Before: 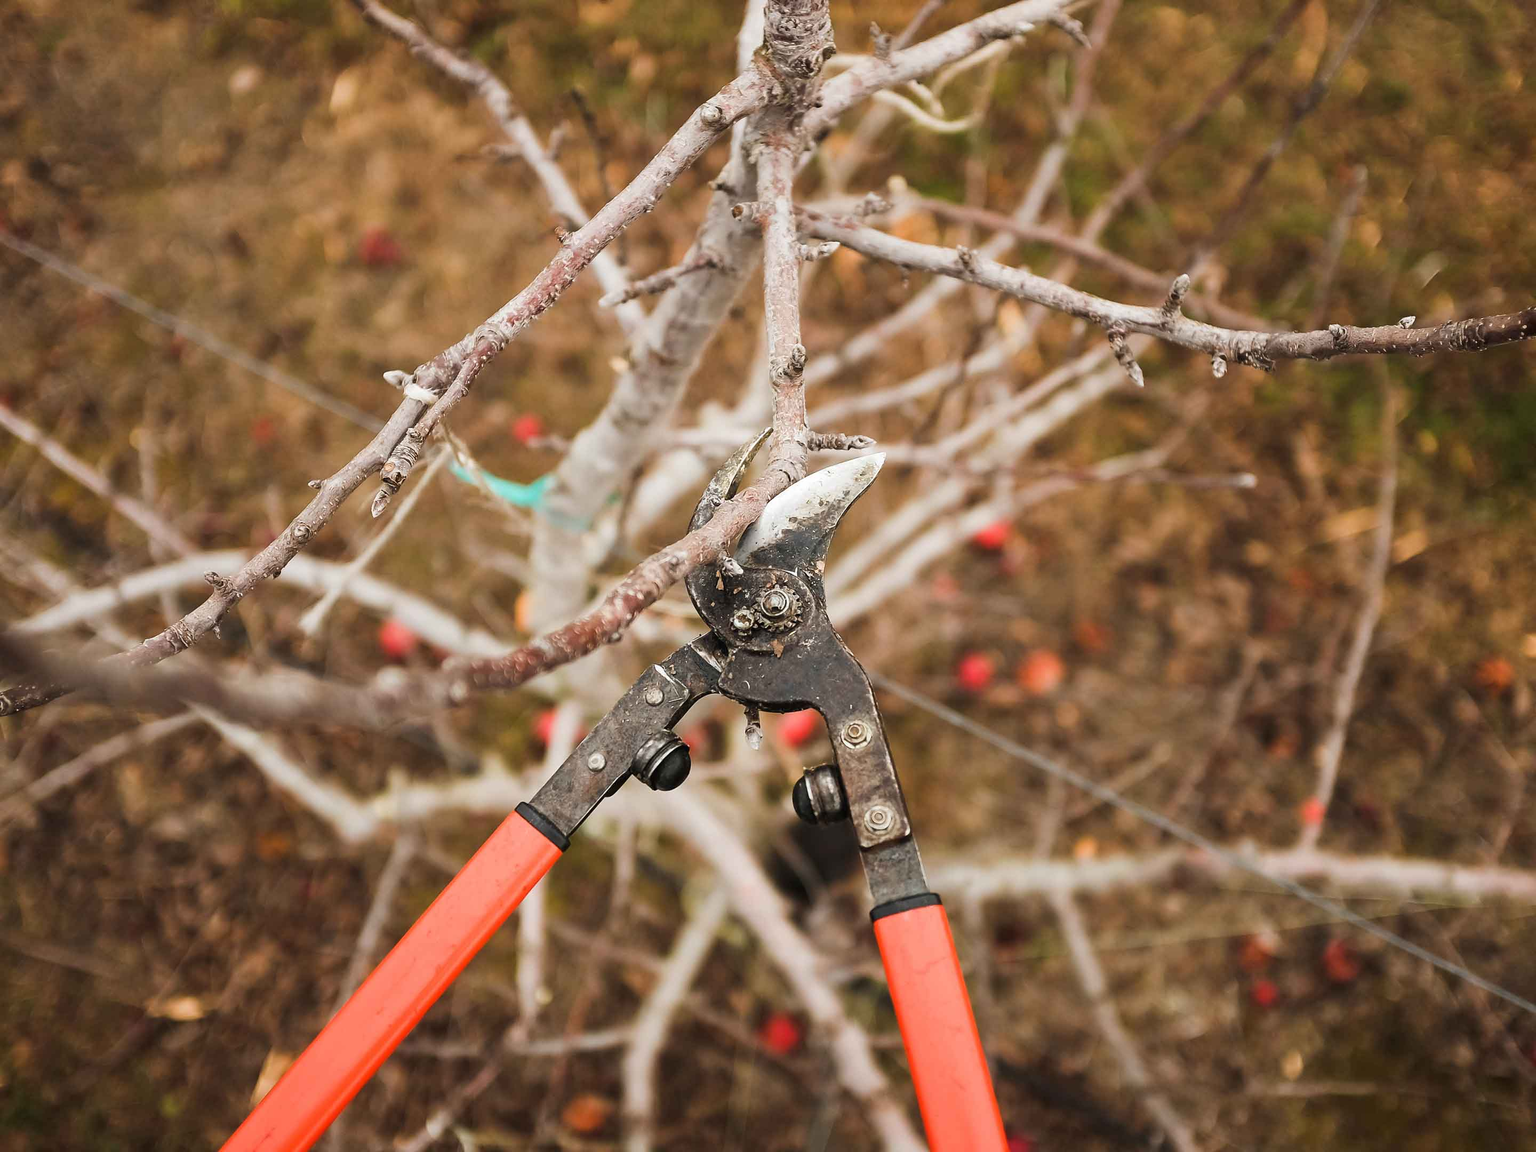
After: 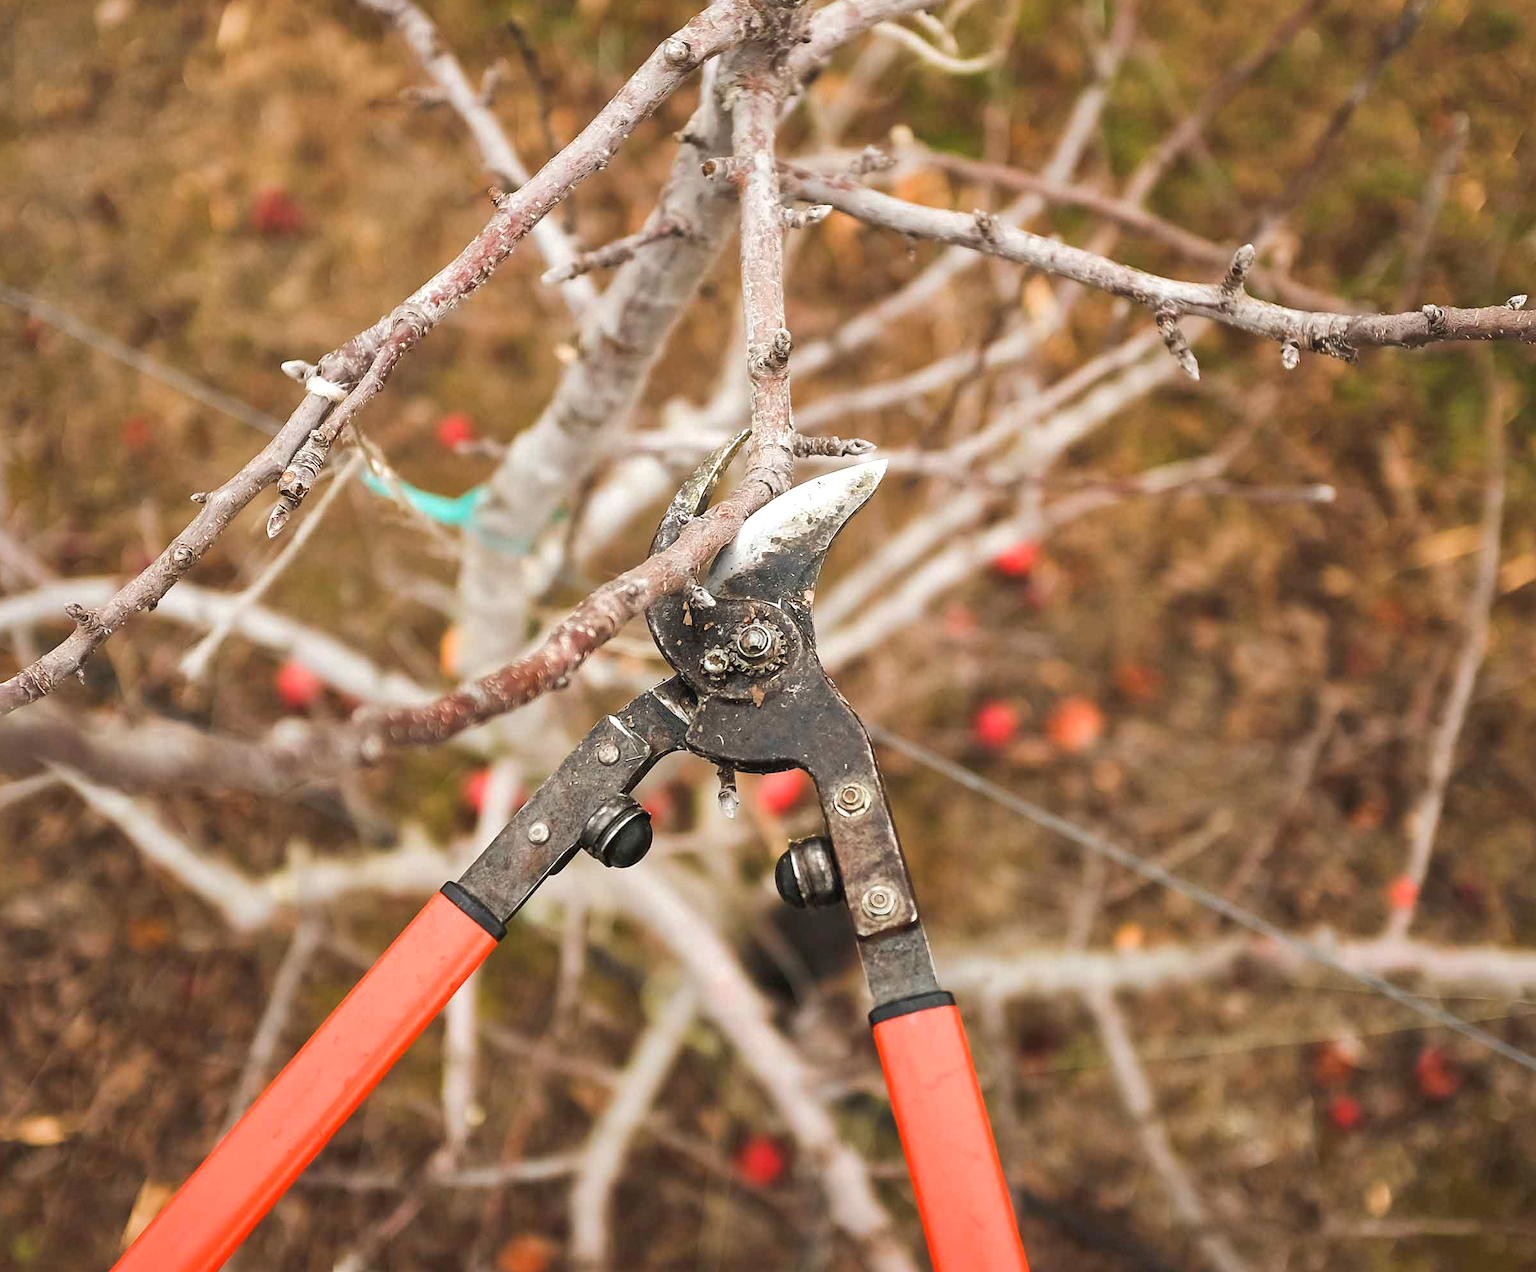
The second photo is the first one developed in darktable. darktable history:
exposure: exposure 0.3 EV, compensate highlight preservation false
shadows and highlights: on, module defaults
crop: left 9.807%, top 6.259%, right 7.334%, bottom 2.177%
